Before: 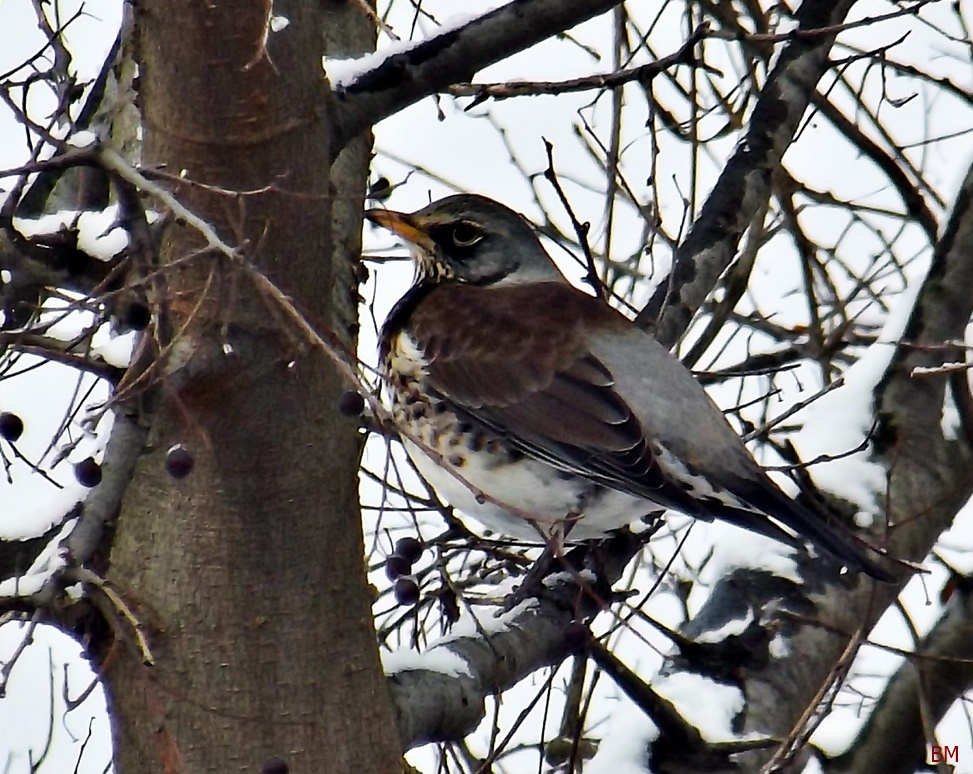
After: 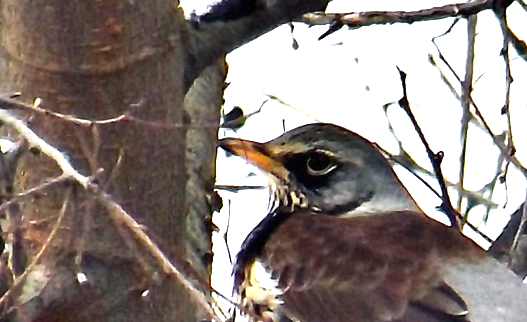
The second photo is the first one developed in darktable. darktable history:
crop: left 15.087%, top 9.226%, right 30.743%, bottom 49.057%
exposure: black level correction 0, exposure 1.472 EV, compensate exposure bias true, compensate highlight preservation false
